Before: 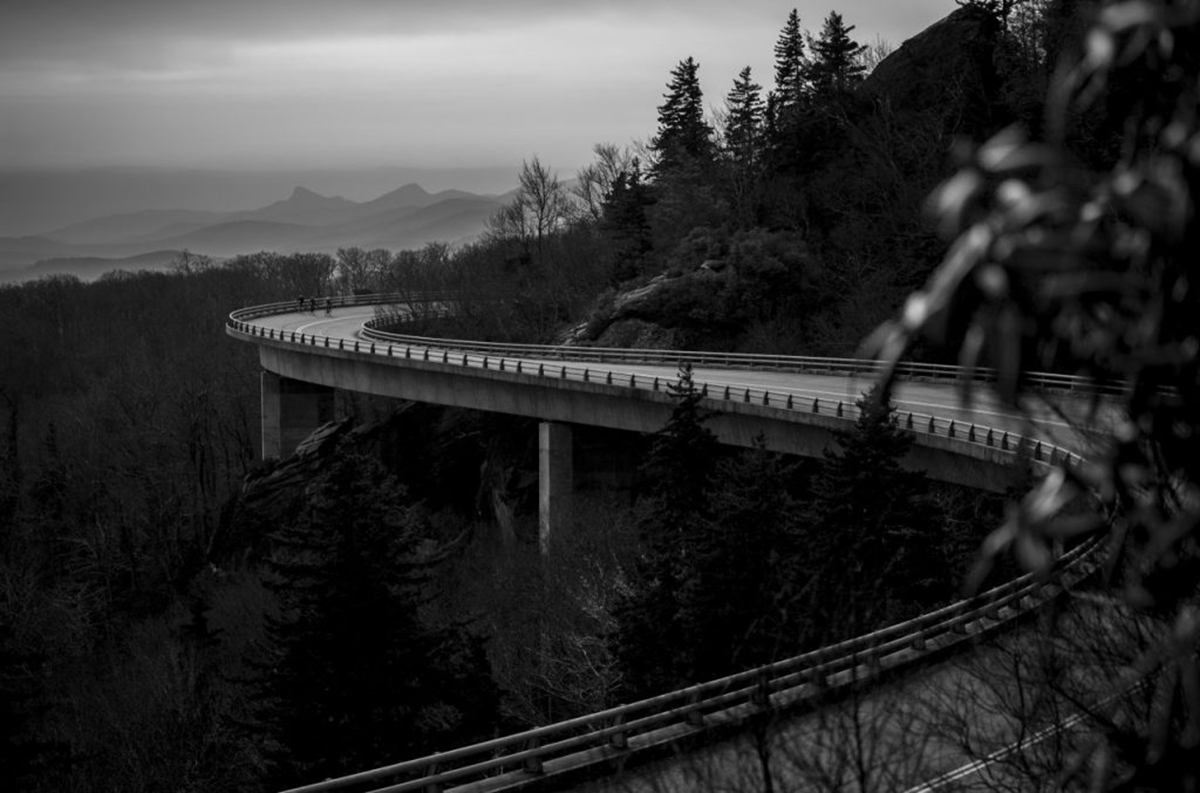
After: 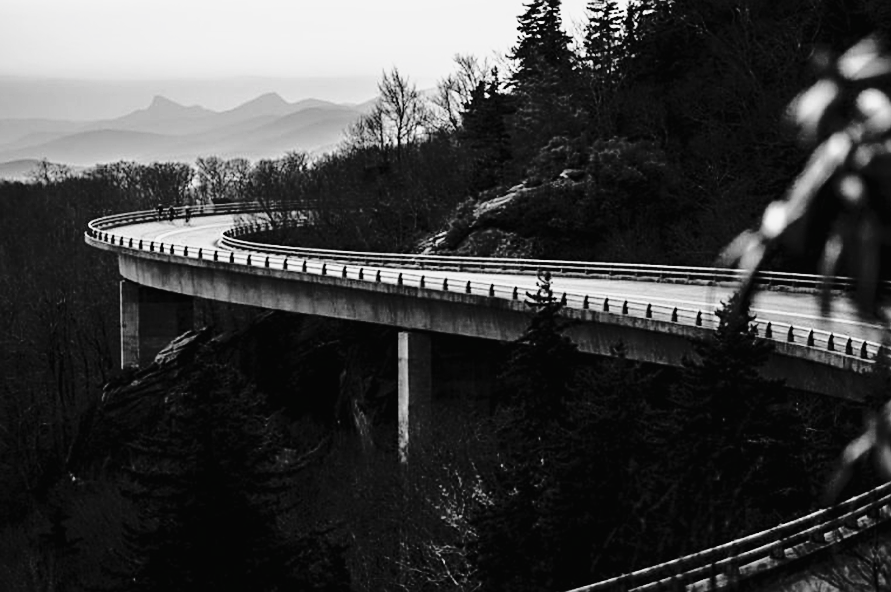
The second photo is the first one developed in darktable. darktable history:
exposure: exposure 0.124 EV, compensate highlight preservation false
base curve: curves: ch0 [(0, 0) (0.032, 0.037) (0.105, 0.228) (0.435, 0.76) (0.856, 0.983) (1, 1)], preserve colors none
crop and rotate: left 11.825%, top 11.479%, right 13.884%, bottom 13.836%
tone curve: curves: ch0 [(0, 0.013) (0.129, 0.1) (0.327, 0.382) (0.489, 0.573) (0.66, 0.748) (0.858, 0.926) (1, 0.977)]; ch1 [(0, 0) (0.353, 0.344) (0.45, 0.46) (0.498, 0.495) (0.521, 0.506) (0.563, 0.559) (0.592, 0.585) (0.657, 0.655) (1, 1)]; ch2 [(0, 0) (0.333, 0.346) (0.375, 0.375) (0.427, 0.44) (0.5, 0.501) (0.505, 0.499) (0.528, 0.533) (0.579, 0.61) (0.612, 0.644) (0.66, 0.715) (1, 1)], preserve colors none
sharpen: on, module defaults
